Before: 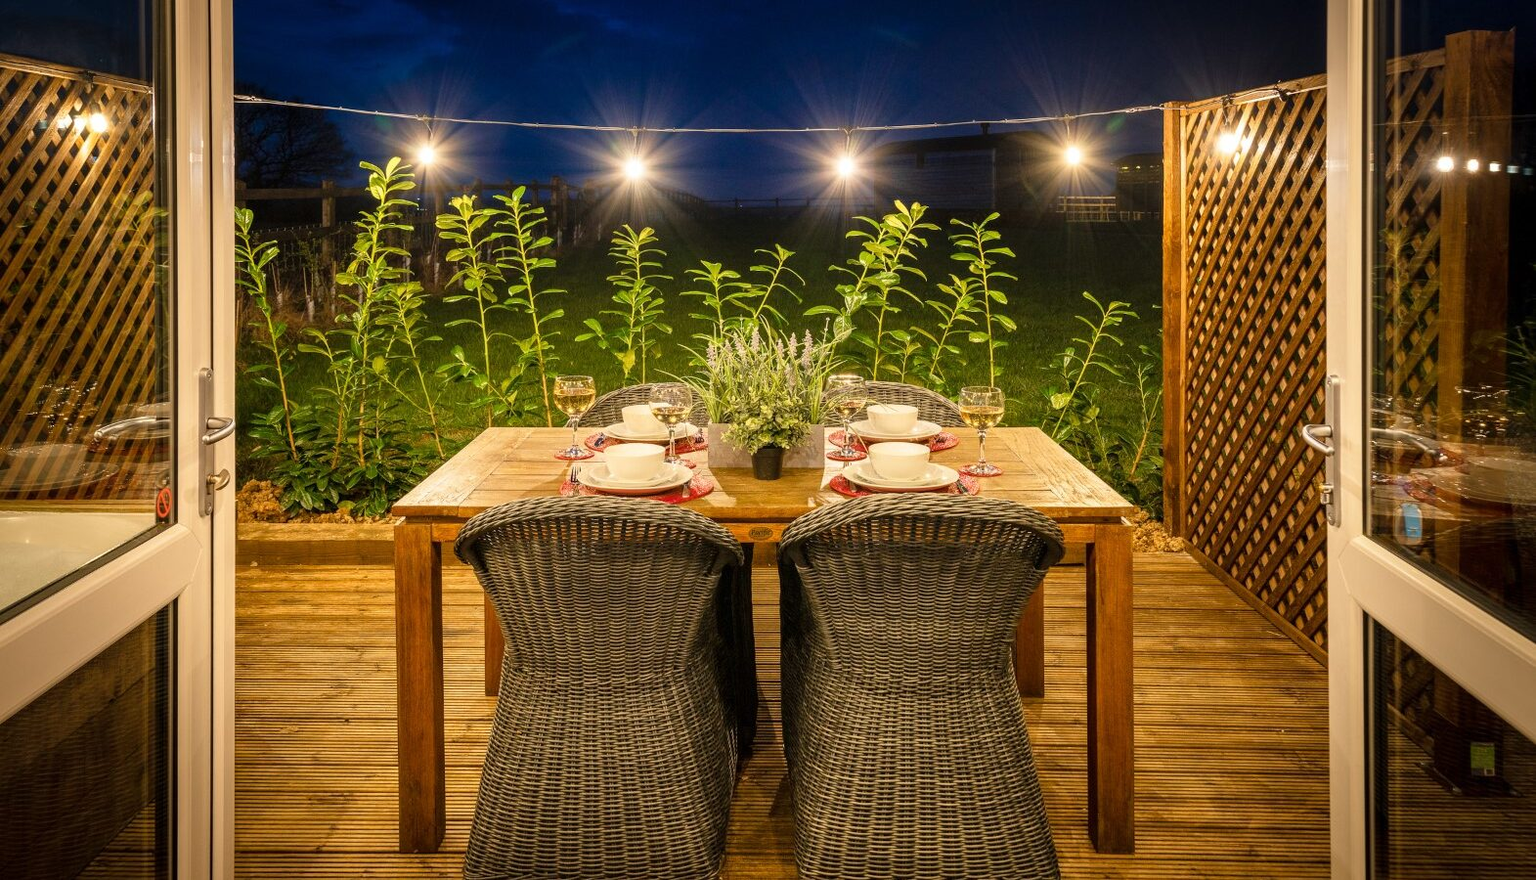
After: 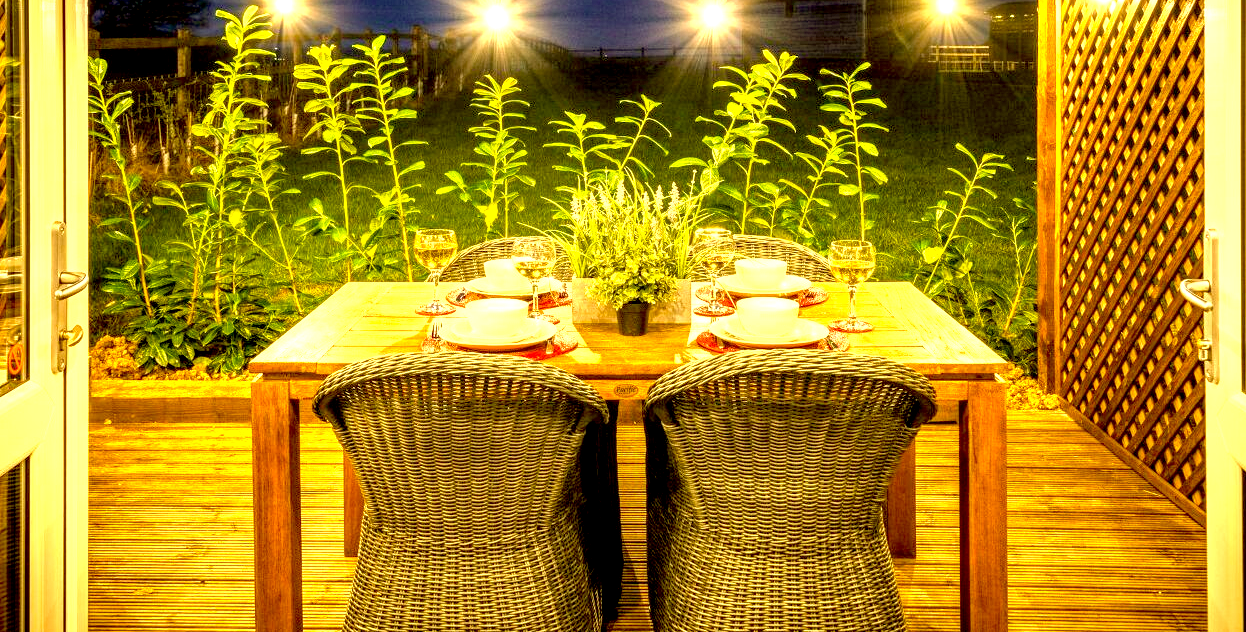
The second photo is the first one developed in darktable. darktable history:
exposure: black level correction 0.009, exposure 1.415 EV, compensate highlight preservation false
color correction: highlights a* 0.142, highlights b* 29.53, shadows a* -0.272, shadows b* 21.86
crop: left 9.689%, top 17.273%, right 10.95%, bottom 12.391%
local contrast: on, module defaults
